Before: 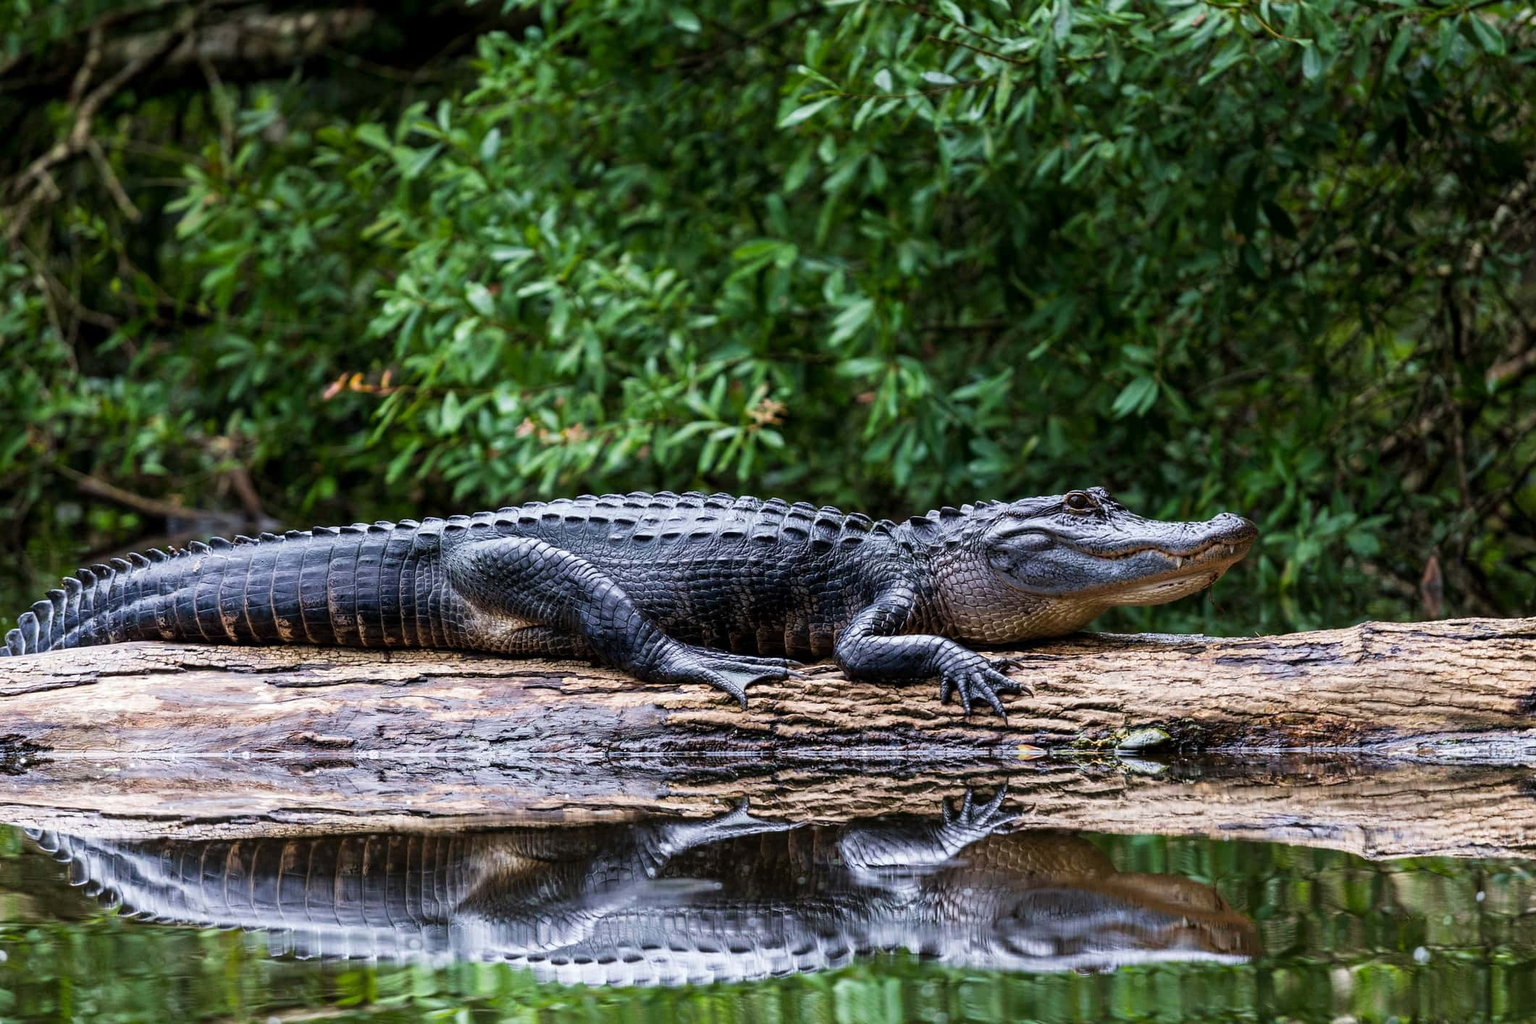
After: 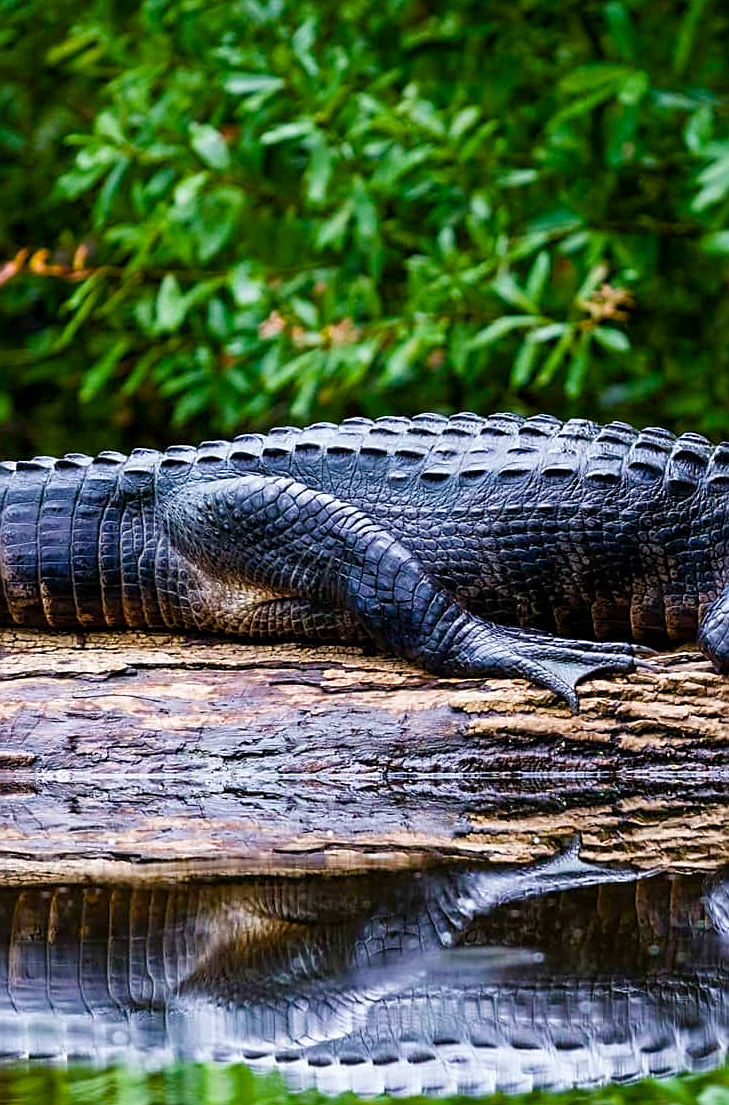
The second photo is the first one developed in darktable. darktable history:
crop and rotate: left 21.443%, top 18.863%, right 44.178%, bottom 2.966%
sharpen: on, module defaults
color balance rgb: perceptual saturation grading › global saturation 34.649%, perceptual saturation grading › highlights -25.316%, perceptual saturation grading › shadows 49.525%, global vibrance 24.536%
